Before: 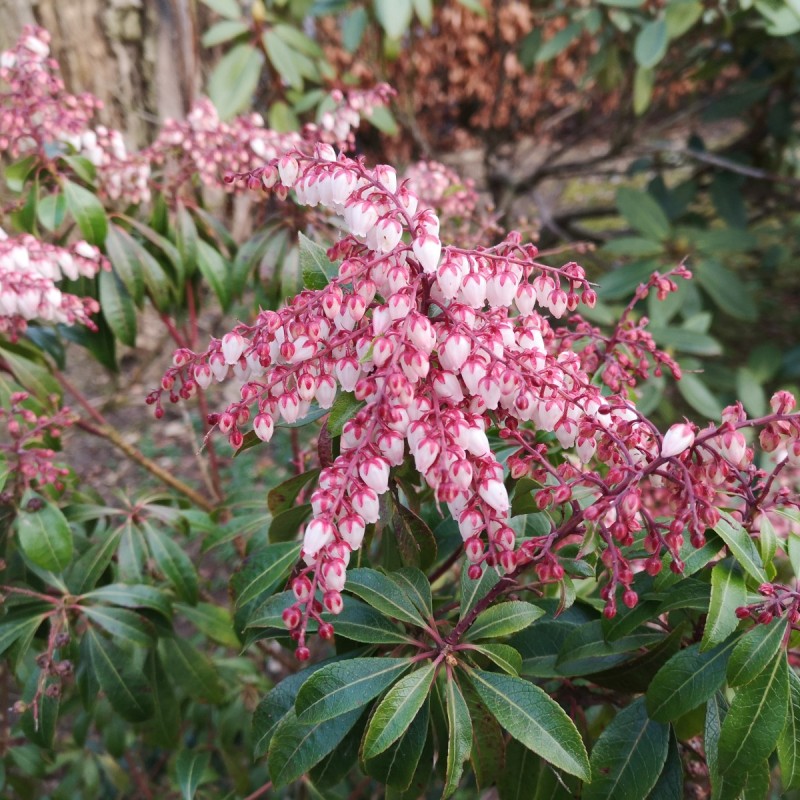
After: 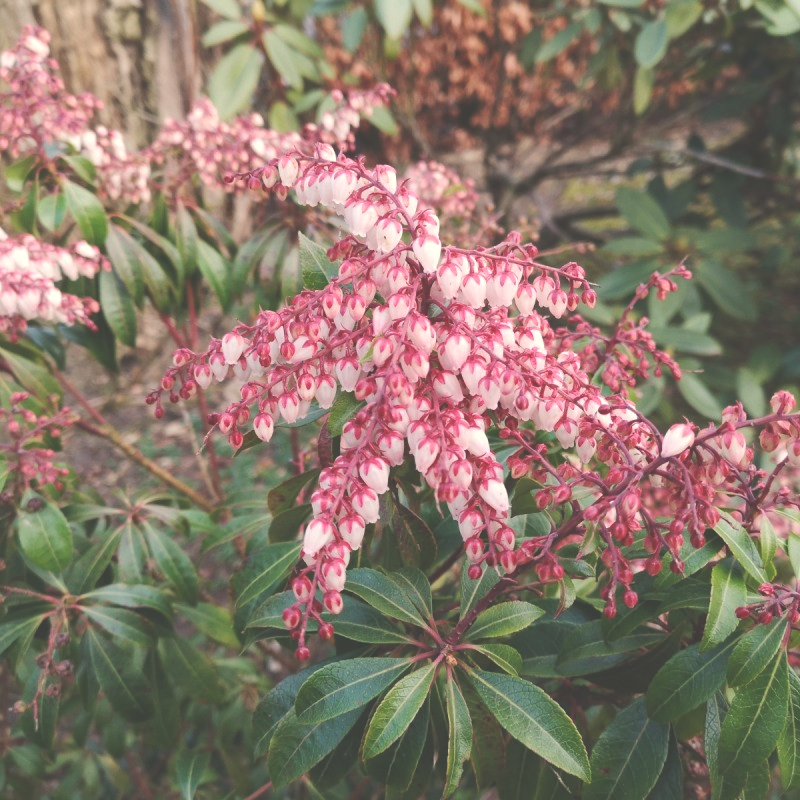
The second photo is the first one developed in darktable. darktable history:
white balance: red 1.045, blue 0.932
exposure: black level correction -0.041, exposure 0.064 EV, compensate highlight preservation false
